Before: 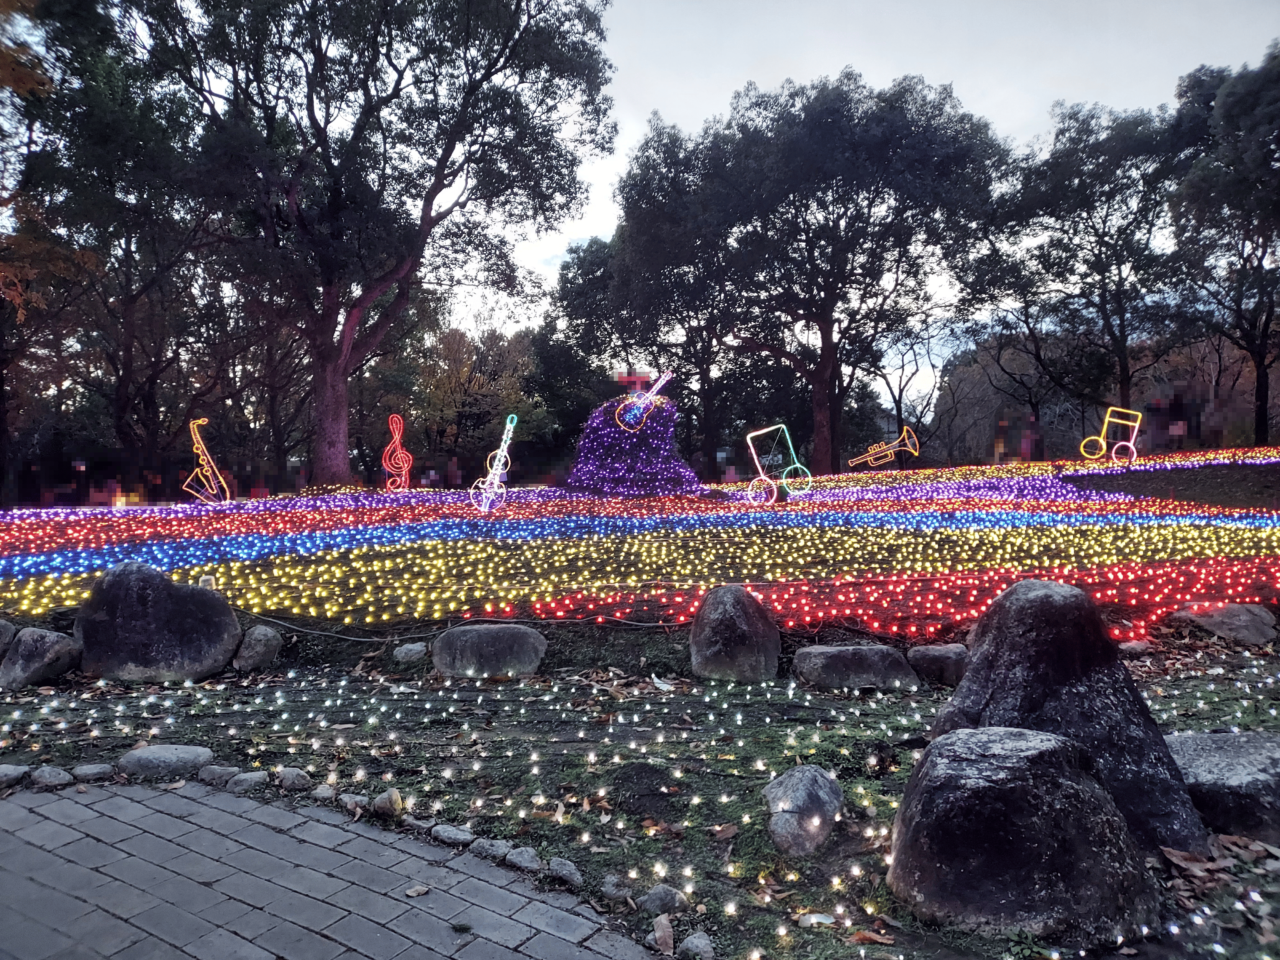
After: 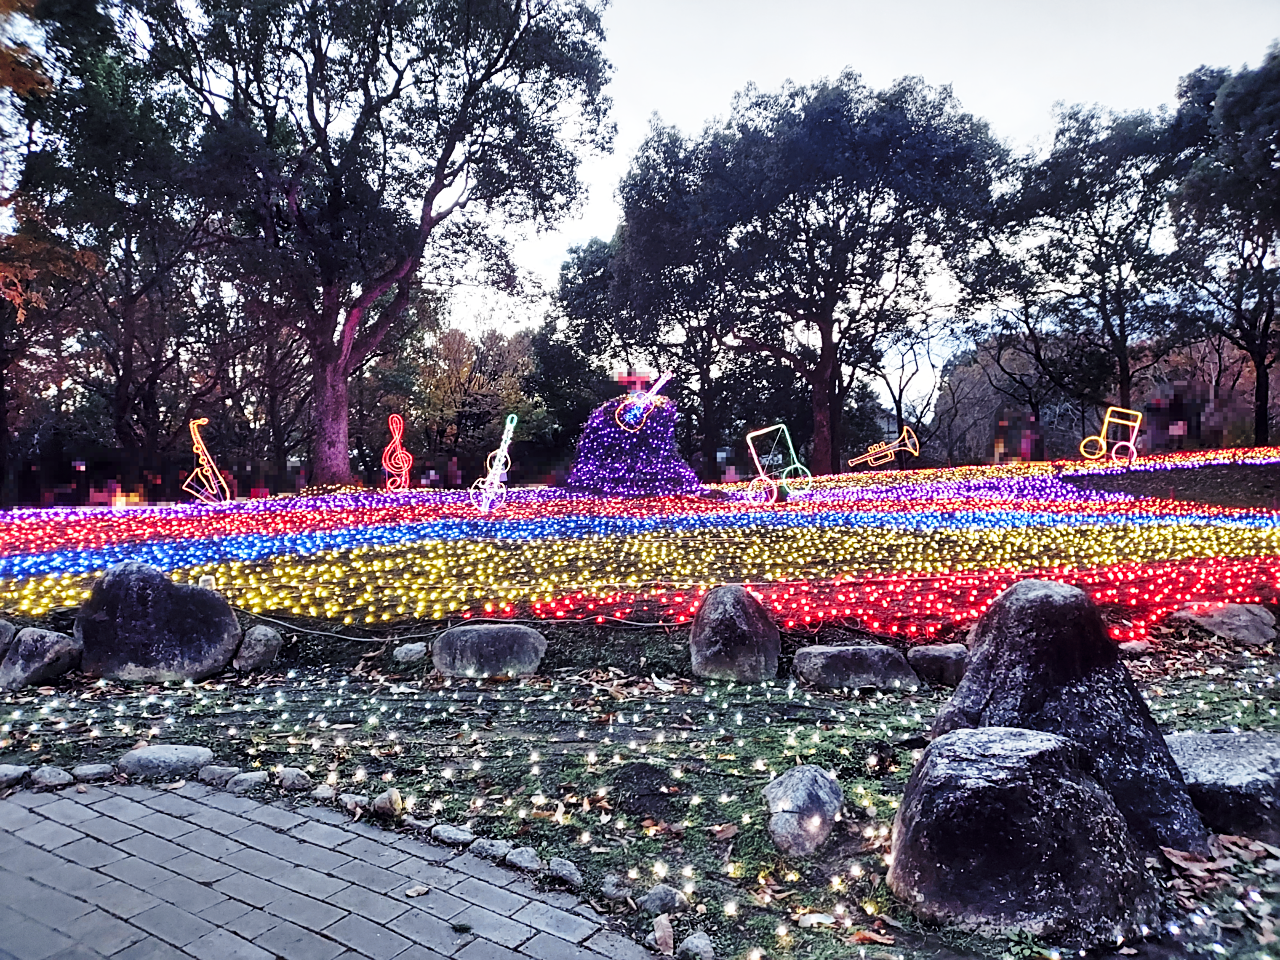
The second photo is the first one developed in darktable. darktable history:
shadows and highlights: soften with gaussian
color balance rgb: power › hue 328.32°, perceptual saturation grading › global saturation 5.838%, global vibrance 14.34%
base curve: curves: ch0 [(0, 0) (0.028, 0.03) (0.121, 0.232) (0.46, 0.748) (0.859, 0.968) (1, 1)], preserve colors none
sharpen: on, module defaults
